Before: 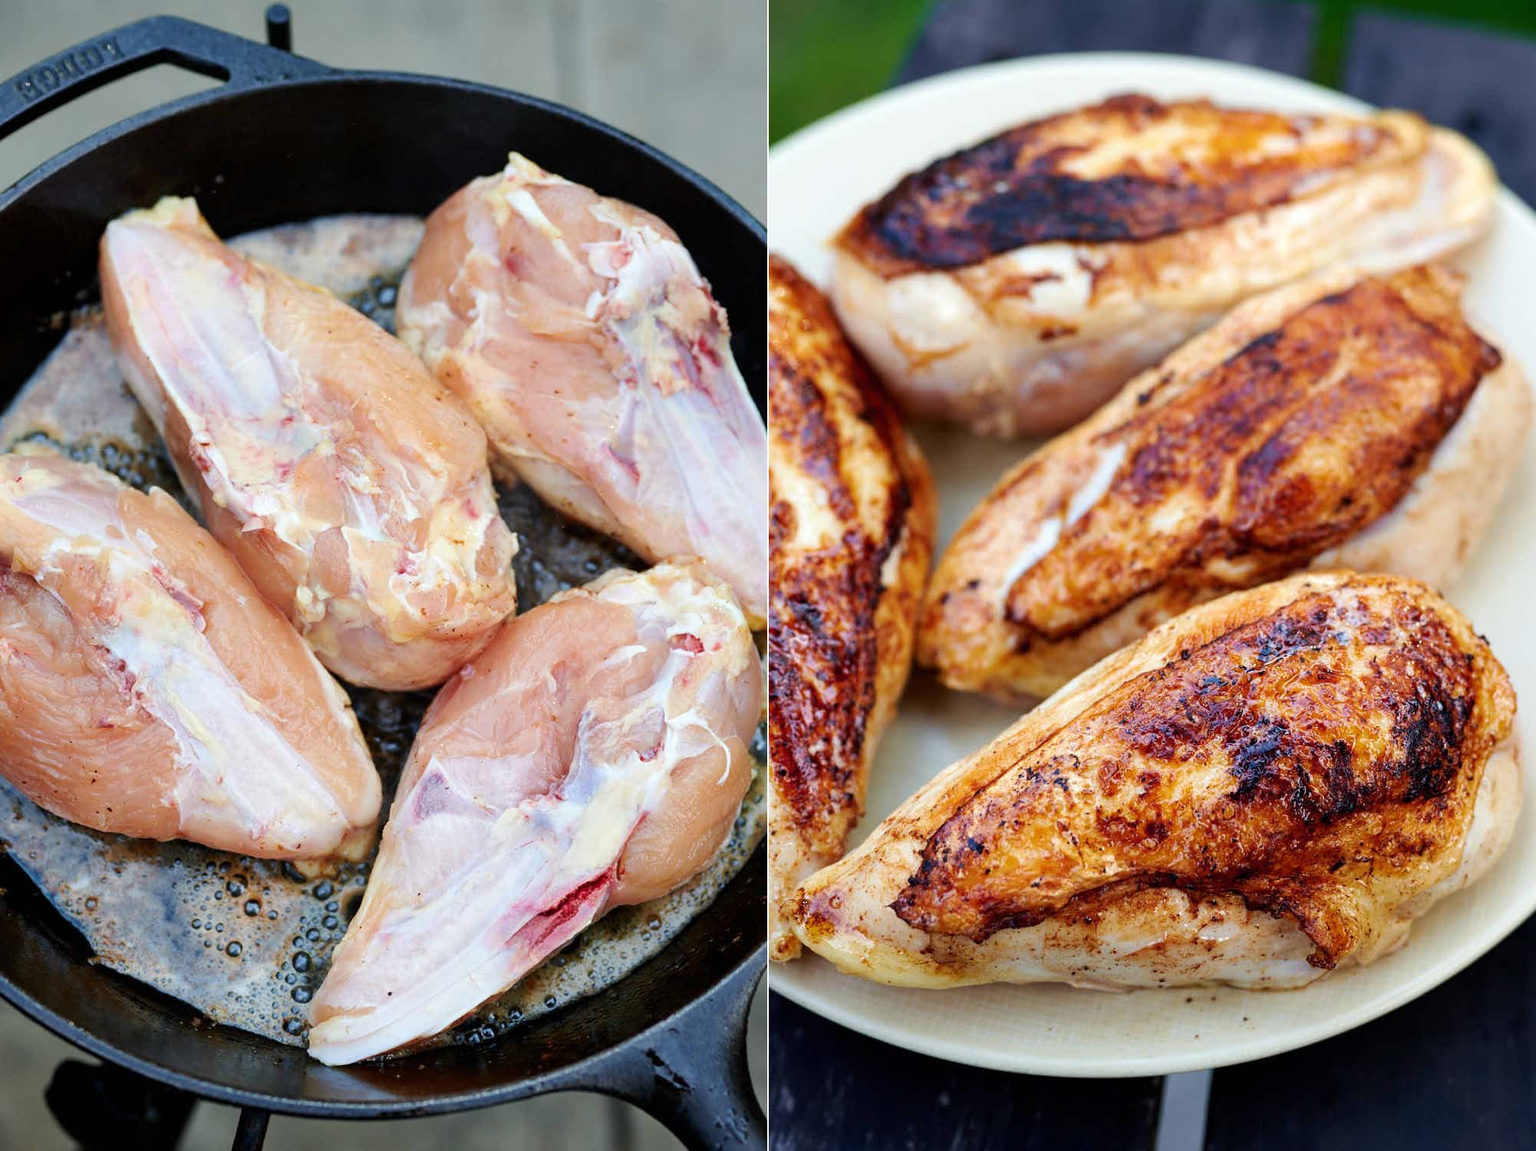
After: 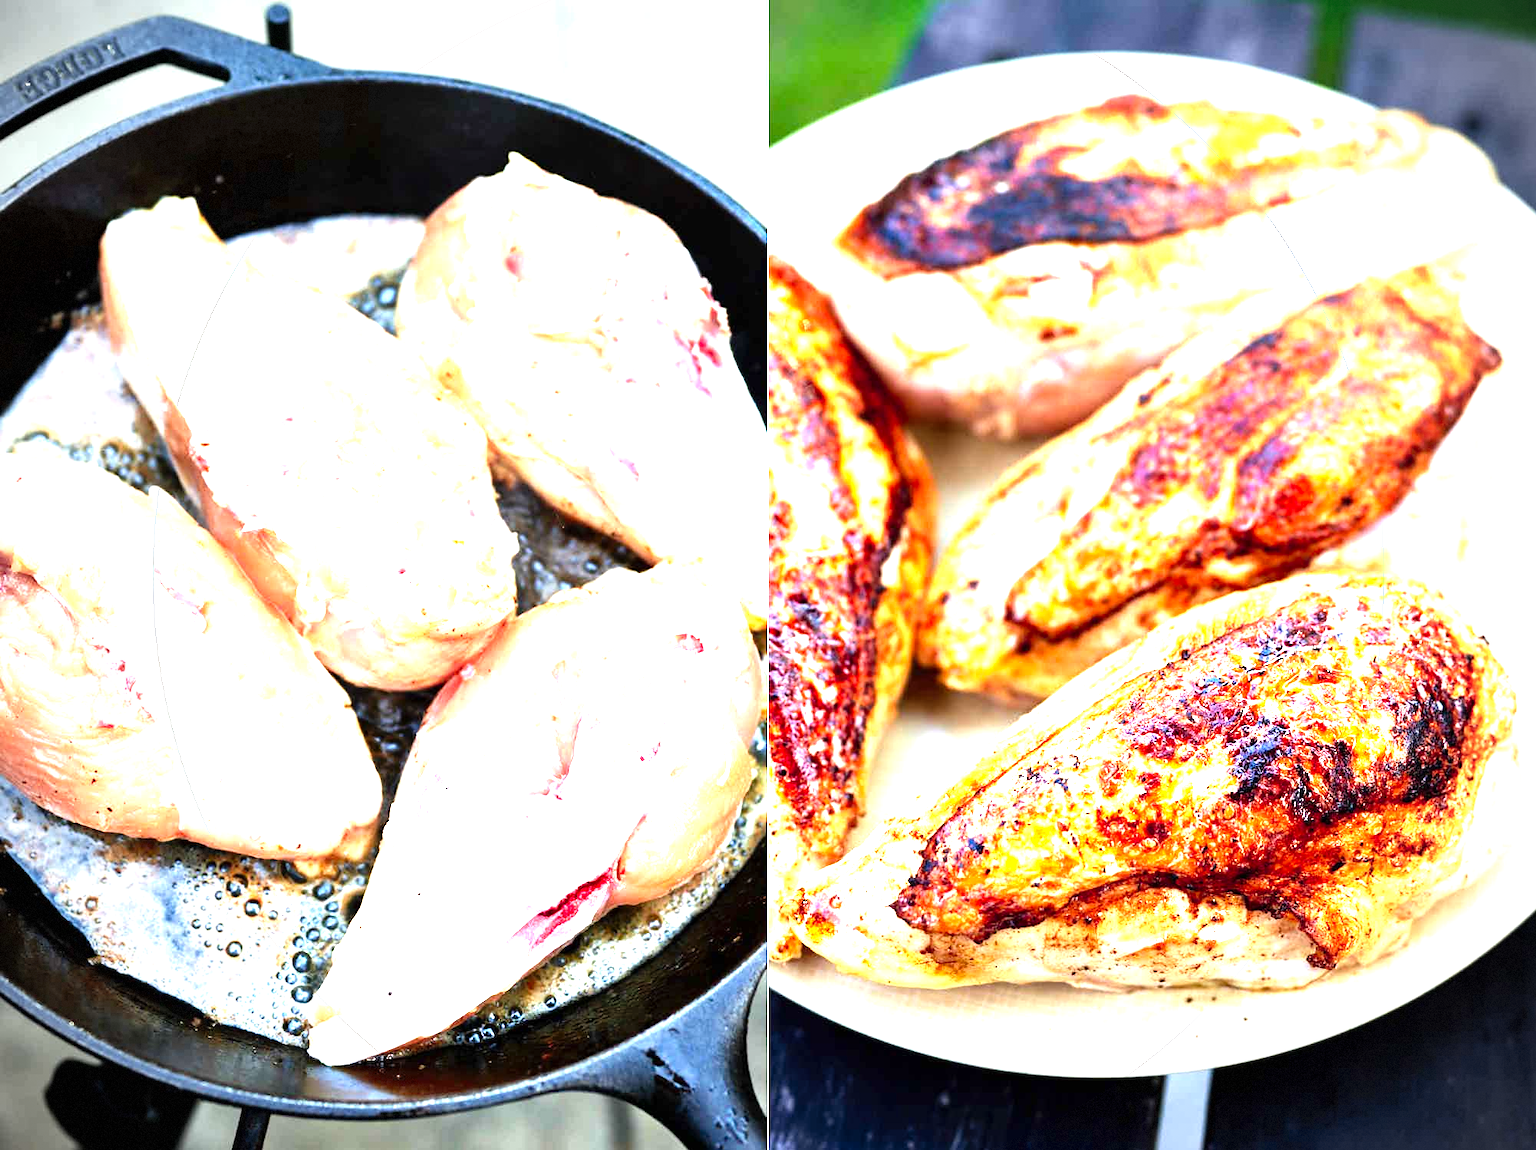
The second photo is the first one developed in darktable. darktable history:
levels: levels [0, 0.281, 0.562]
vignetting: dithering 8-bit output, unbound false
